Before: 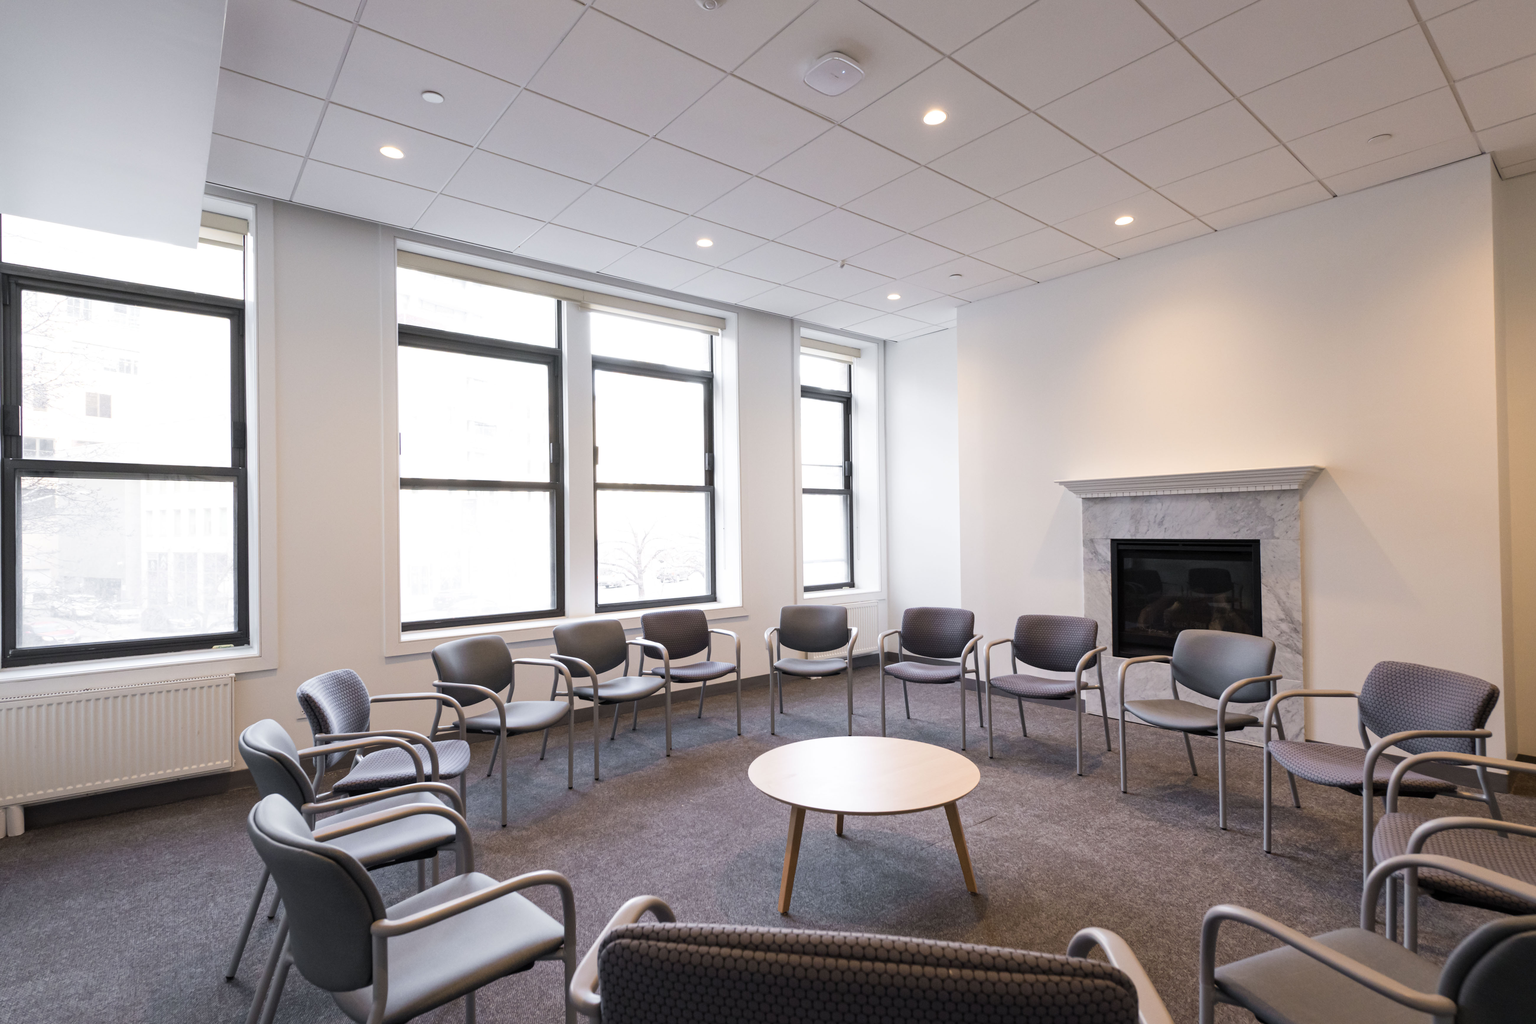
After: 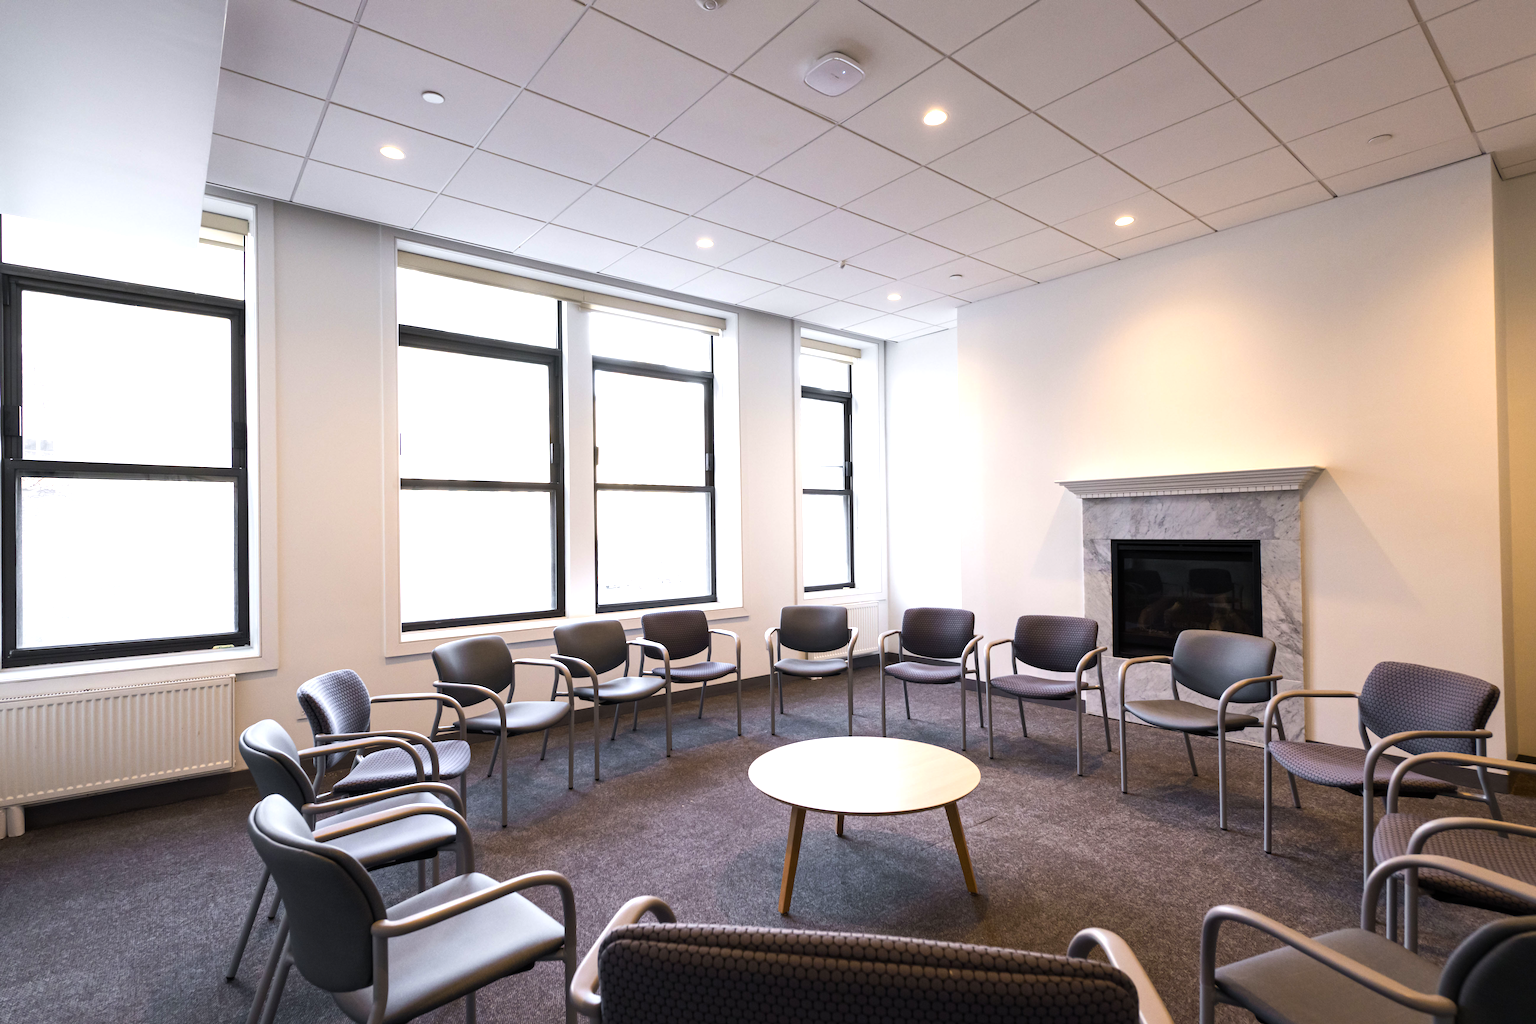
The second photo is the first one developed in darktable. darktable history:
color balance rgb: power › hue 312.48°, perceptual saturation grading › global saturation 30.509%, perceptual brilliance grading › highlights 14.639%, perceptual brilliance grading › mid-tones -5.693%, perceptual brilliance grading › shadows -26.739%, global vibrance 20%
